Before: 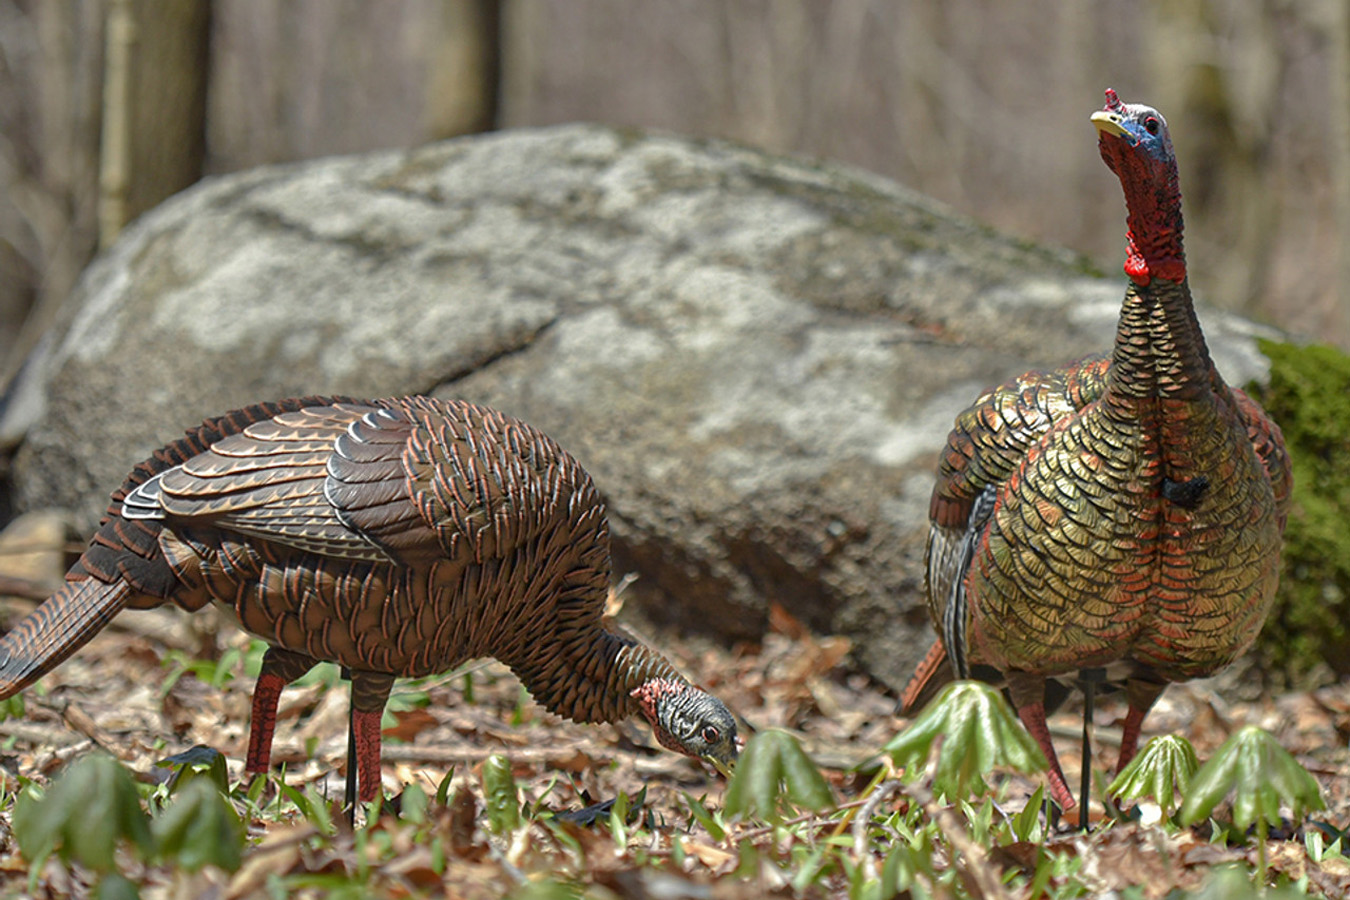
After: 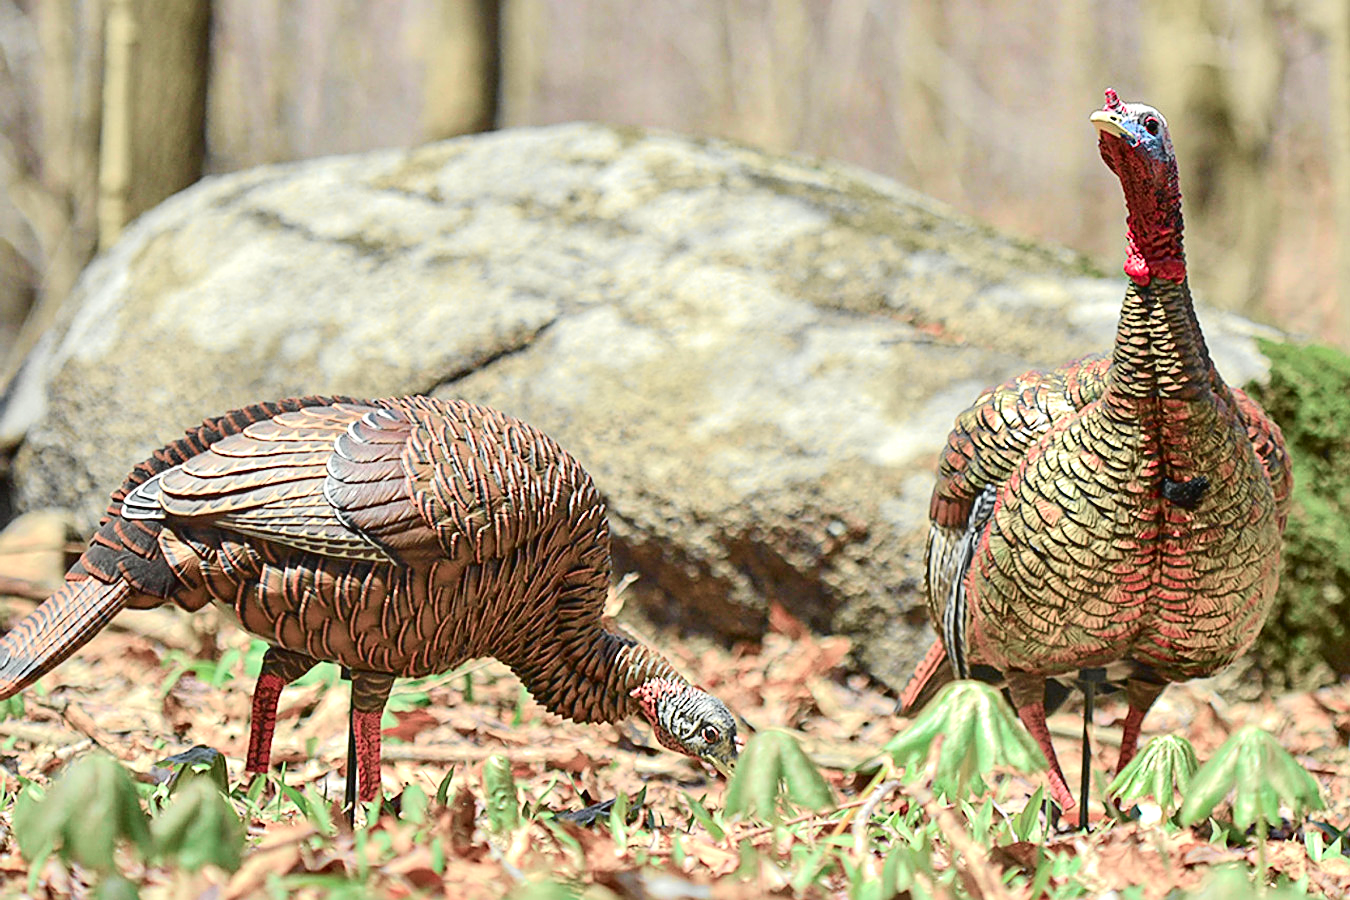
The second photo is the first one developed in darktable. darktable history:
tone curve: curves: ch0 [(0, 0.023) (0.113, 0.081) (0.204, 0.197) (0.498, 0.608) (0.709, 0.819) (0.984, 0.961)]; ch1 [(0, 0) (0.172, 0.123) (0.317, 0.272) (0.414, 0.382) (0.476, 0.479) (0.505, 0.501) (0.528, 0.54) (0.618, 0.647) (0.709, 0.764) (1, 1)]; ch2 [(0, 0) (0.411, 0.424) (0.492, 0.502) (0.521, 0.521) (0.55, 0.576) (0.686, 0.638) (1, 1)], color space Lab, independent channels, preserve colors none
sharpen: on, module defaults
exposure: exposure 0.744 EV, compensate exposure bias true, compensate highlight preservation false
